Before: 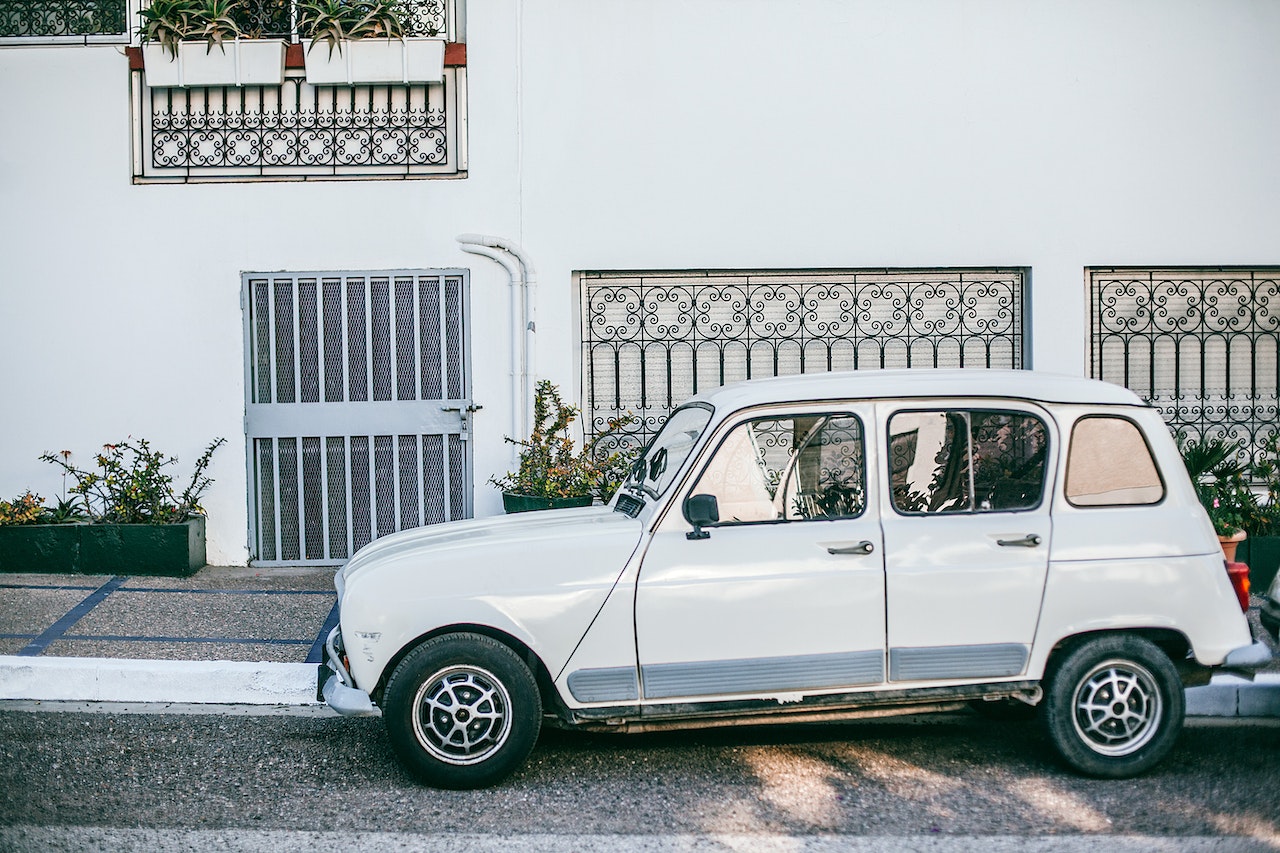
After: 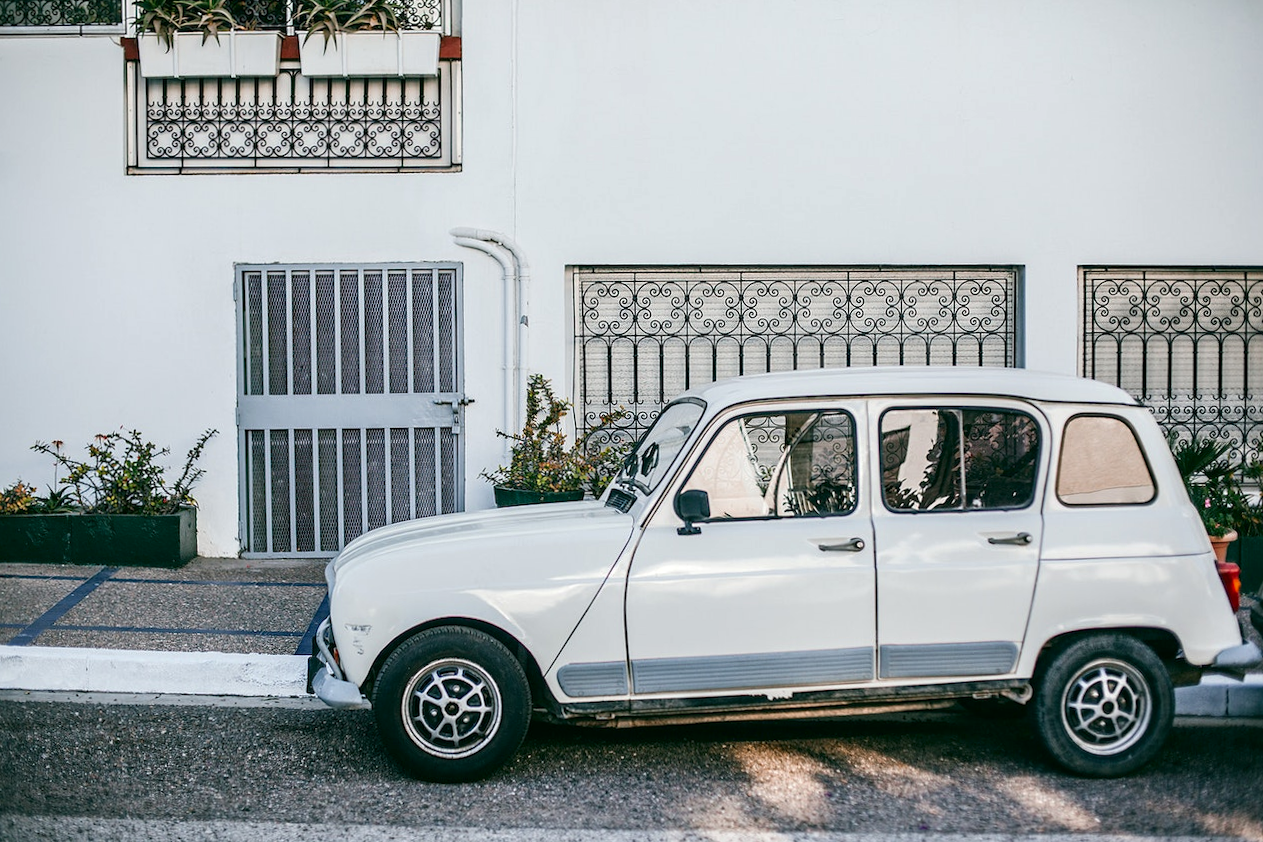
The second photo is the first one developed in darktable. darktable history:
contrast brightness saturation: brightness -0.09
crop and rotate: angle -0.5°
